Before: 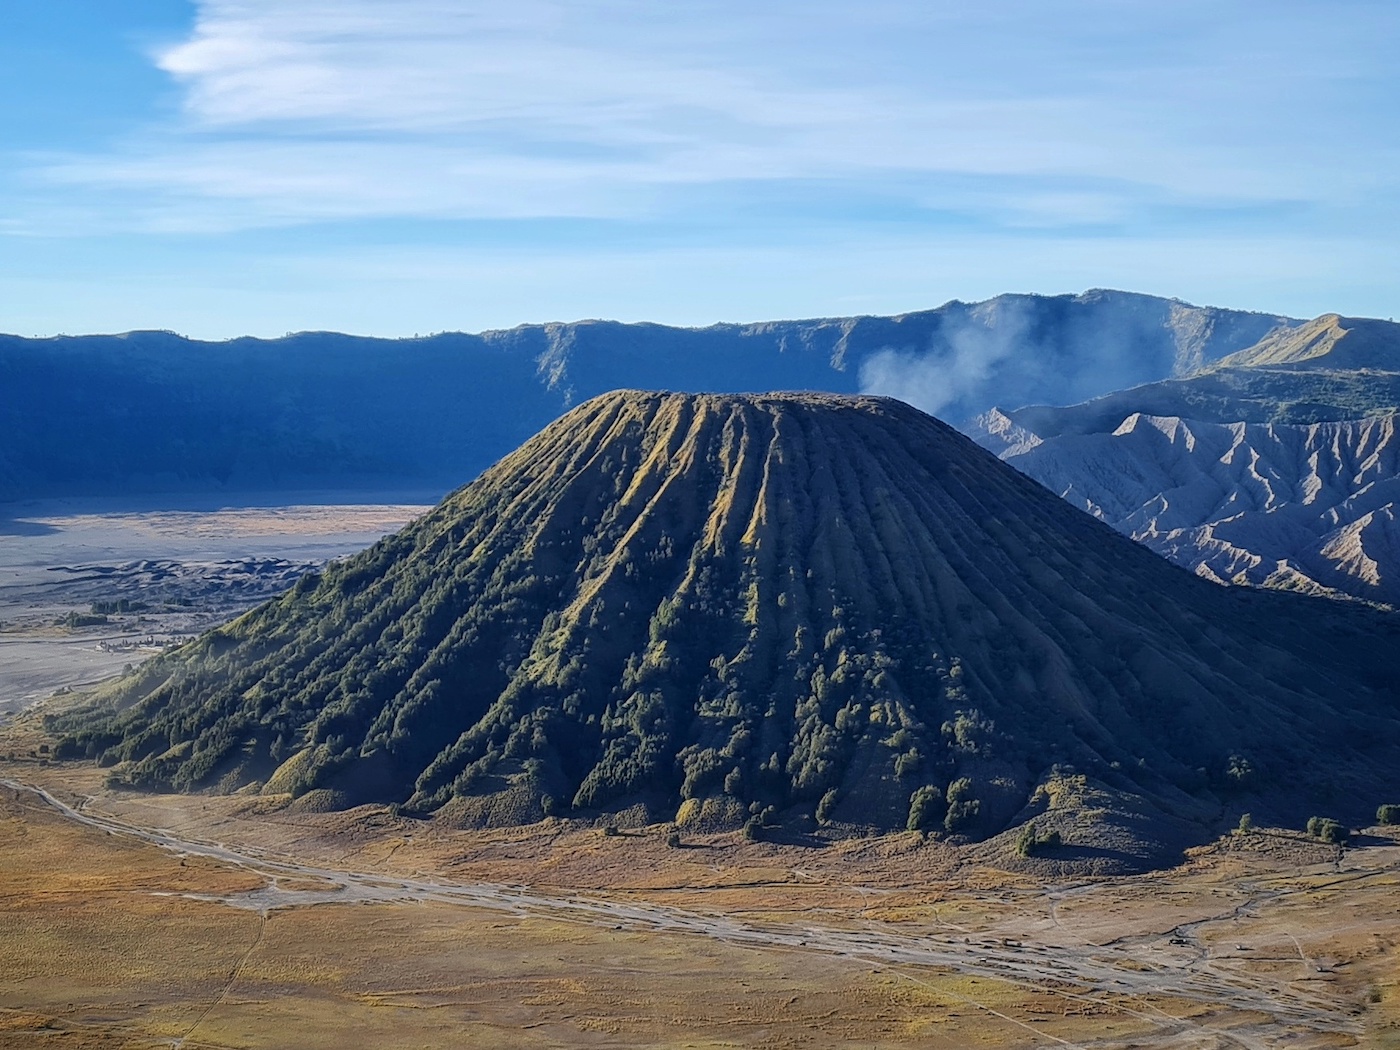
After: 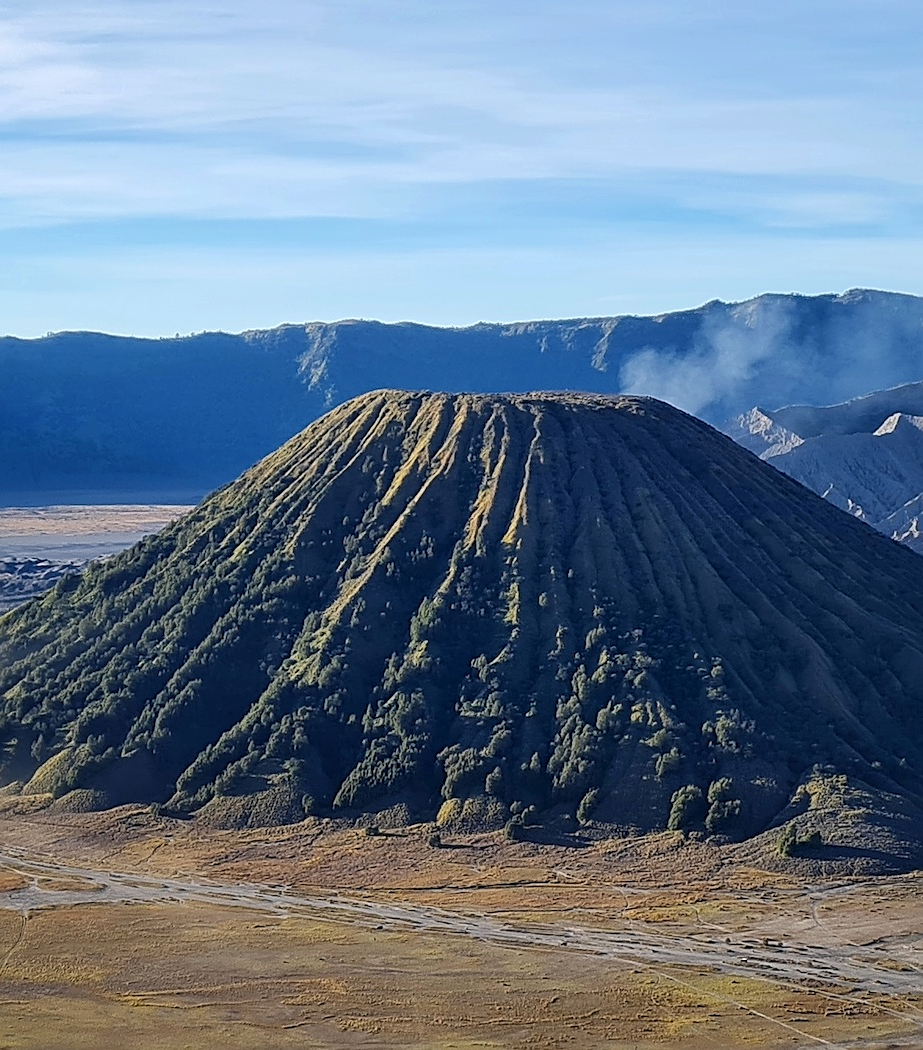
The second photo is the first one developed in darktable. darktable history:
sharpen: on, module defaults
crop: left 17.121%, right 16.923%
